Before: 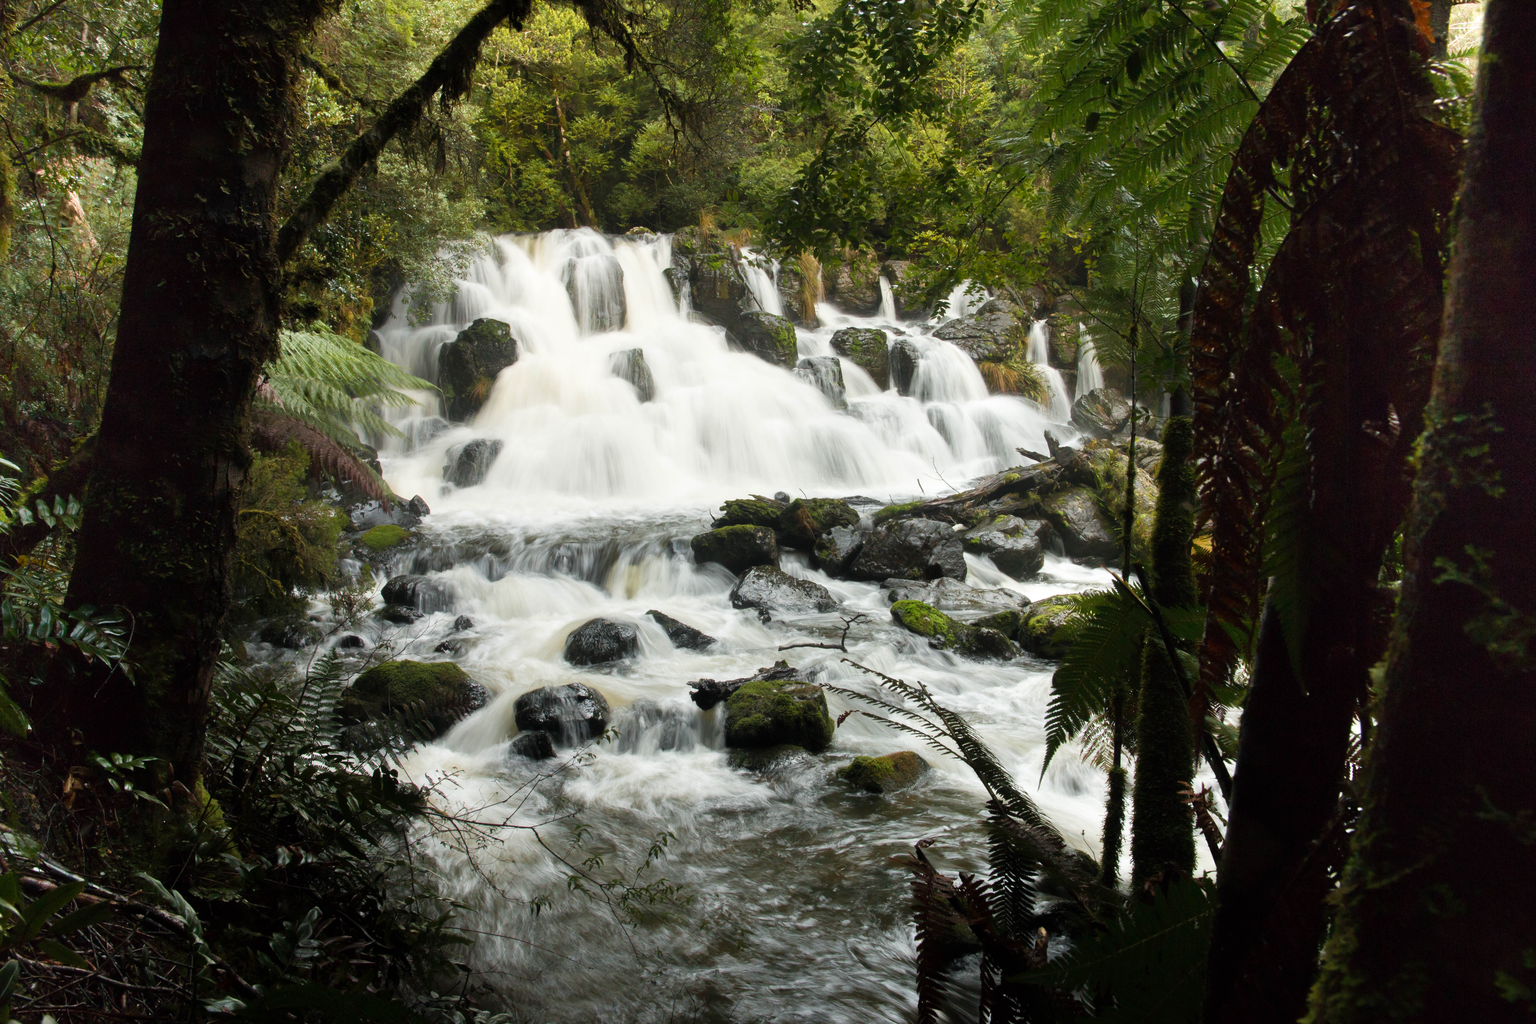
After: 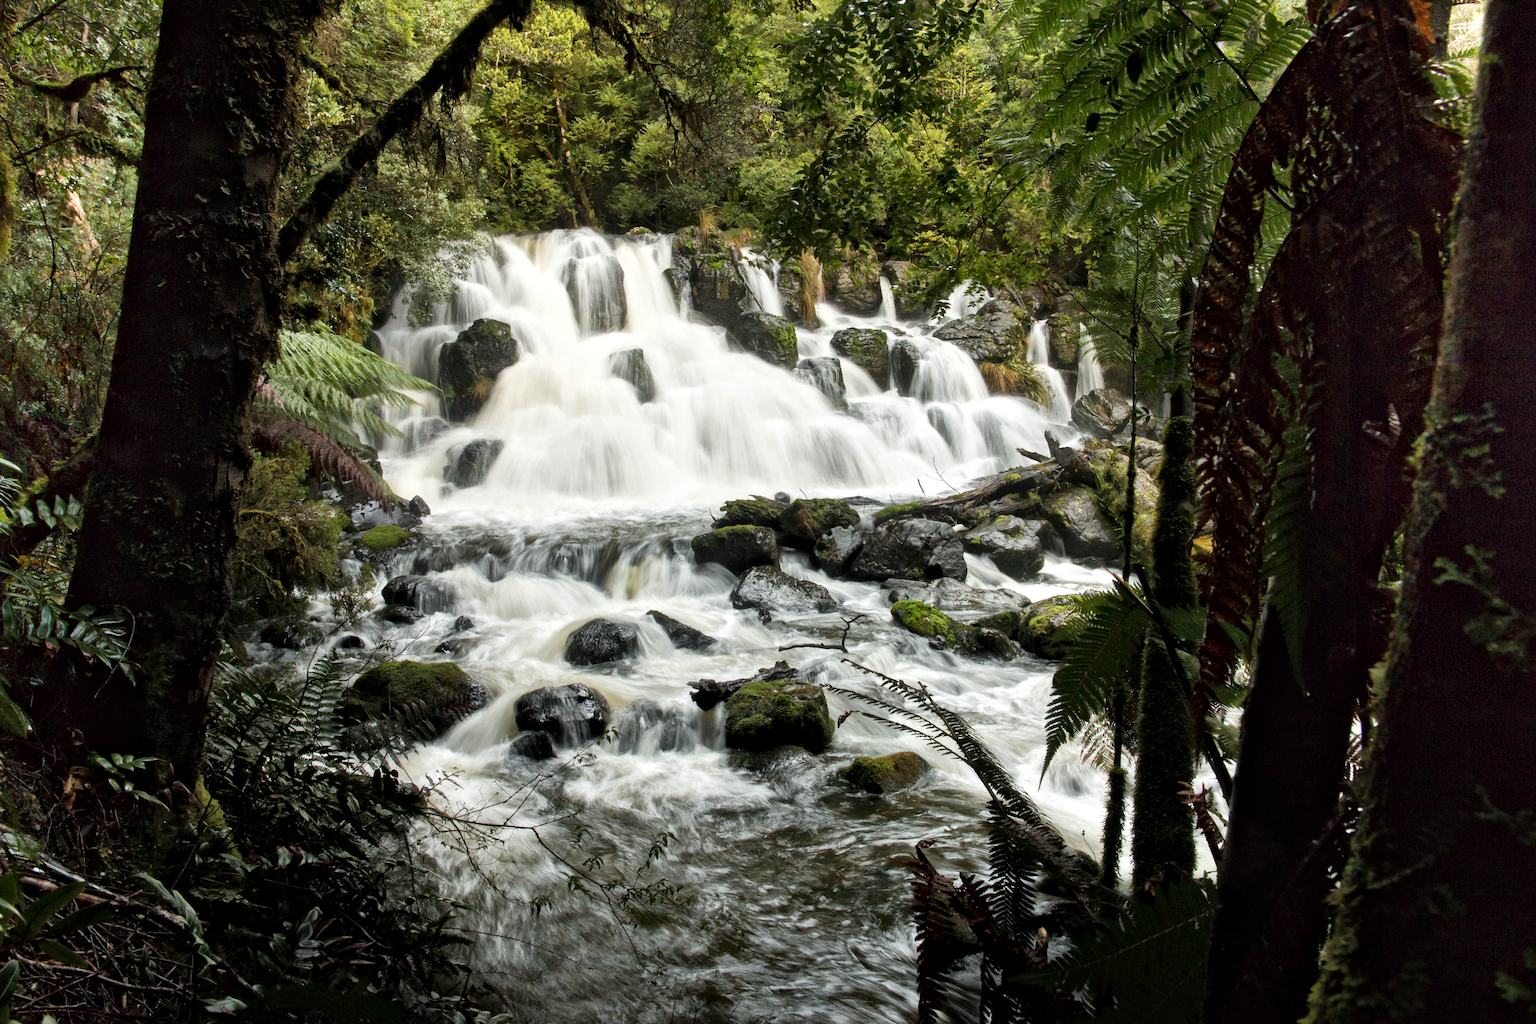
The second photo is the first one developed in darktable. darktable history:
local contrast: mode bilateral grid, contrast 21, coarseness 49, detail 172%, midtone range 0.2
